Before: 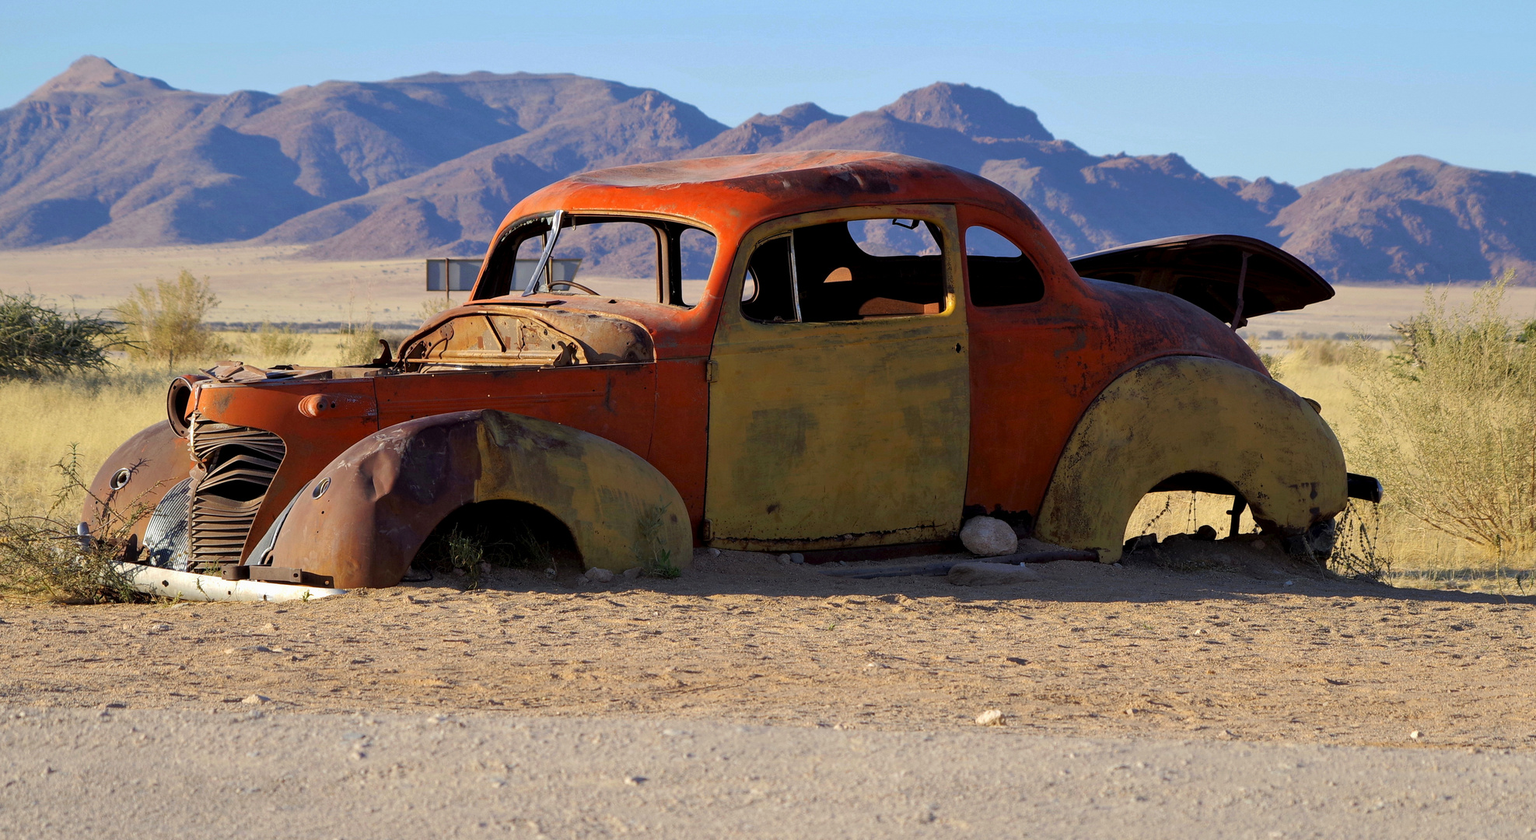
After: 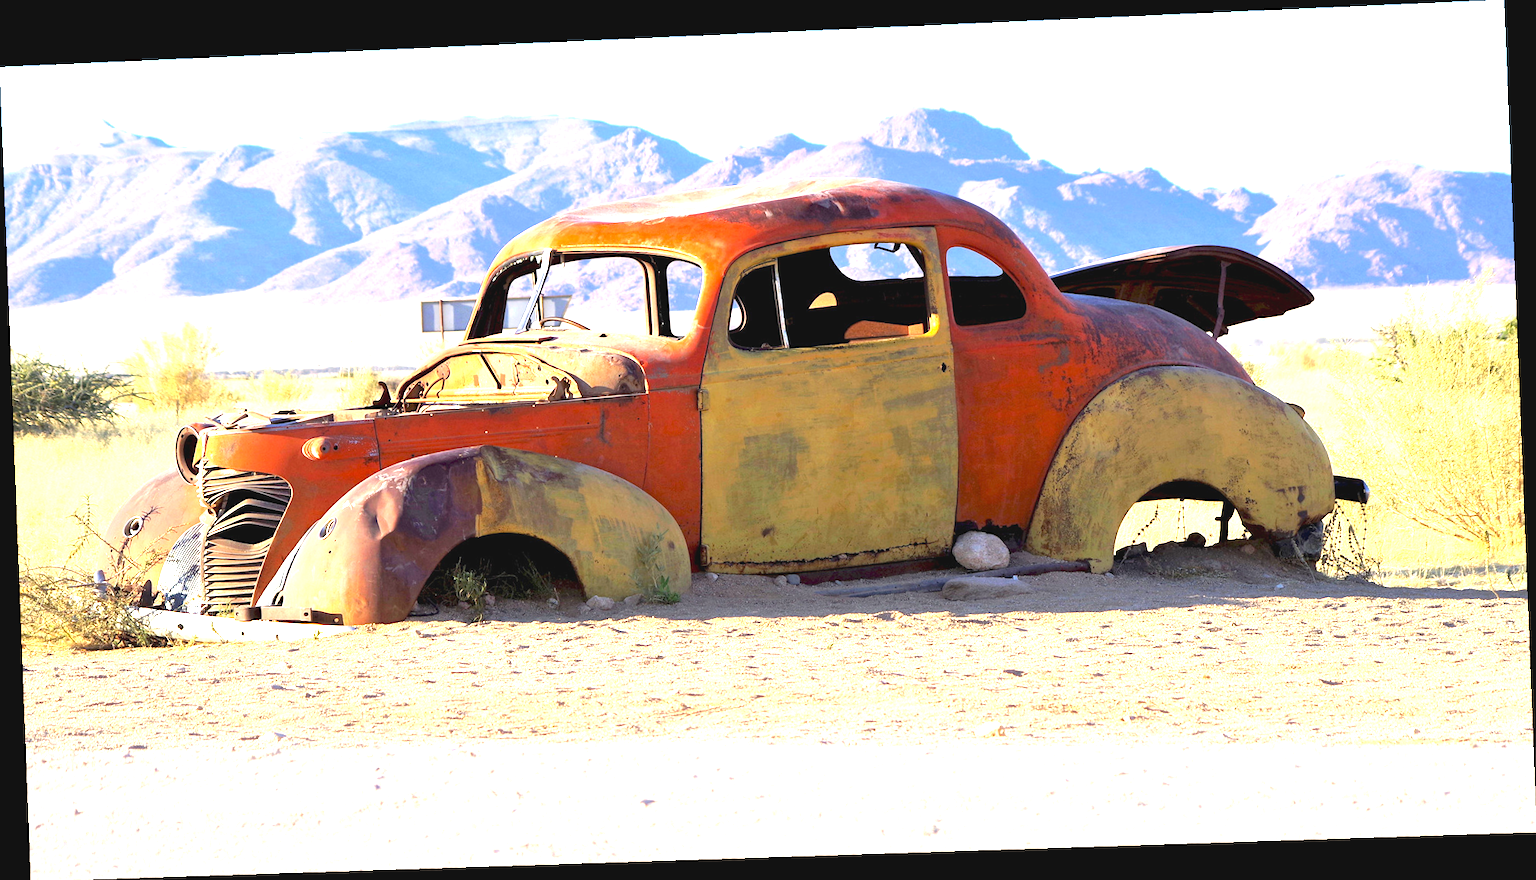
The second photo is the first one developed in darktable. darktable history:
rotate and perspective: rotation -2.22°, lens shift (horizontal) -0.022, automatic cropping off
exposure: exposure 2.25 EV, compensate highlight preservation false
contrast brightness saturation: contrast -0.11
